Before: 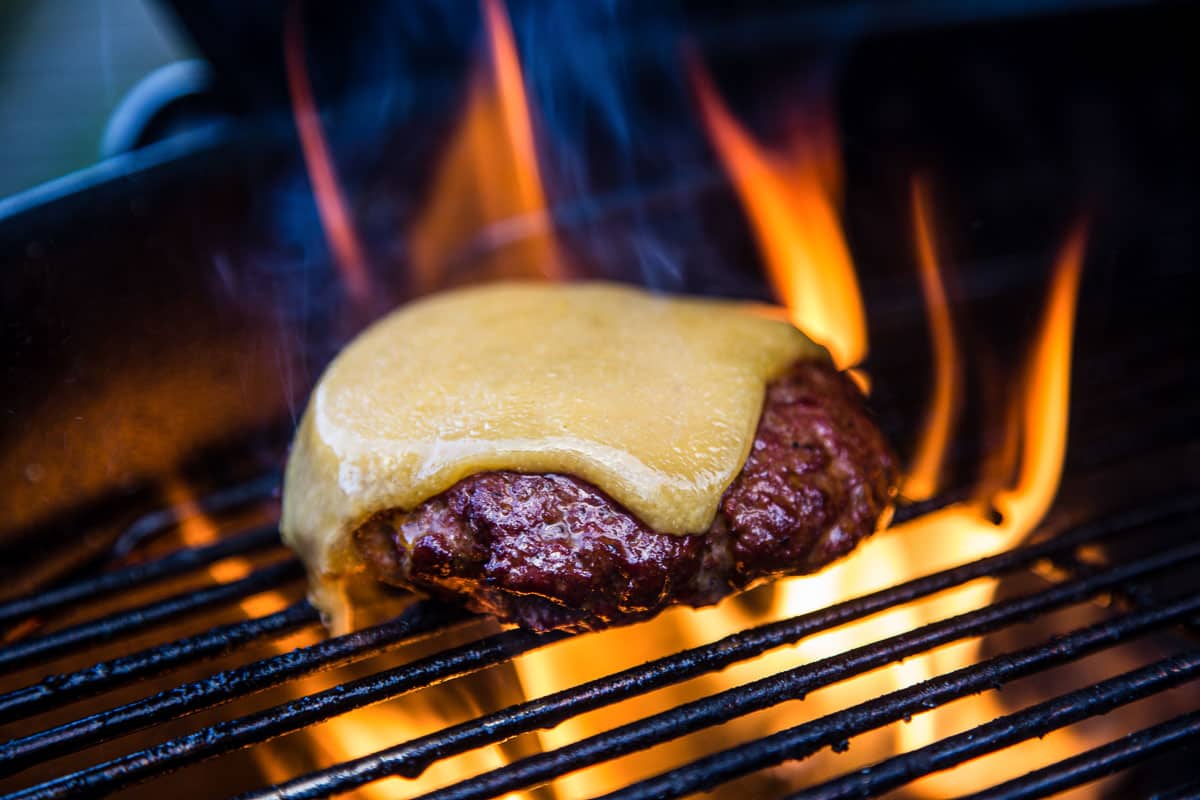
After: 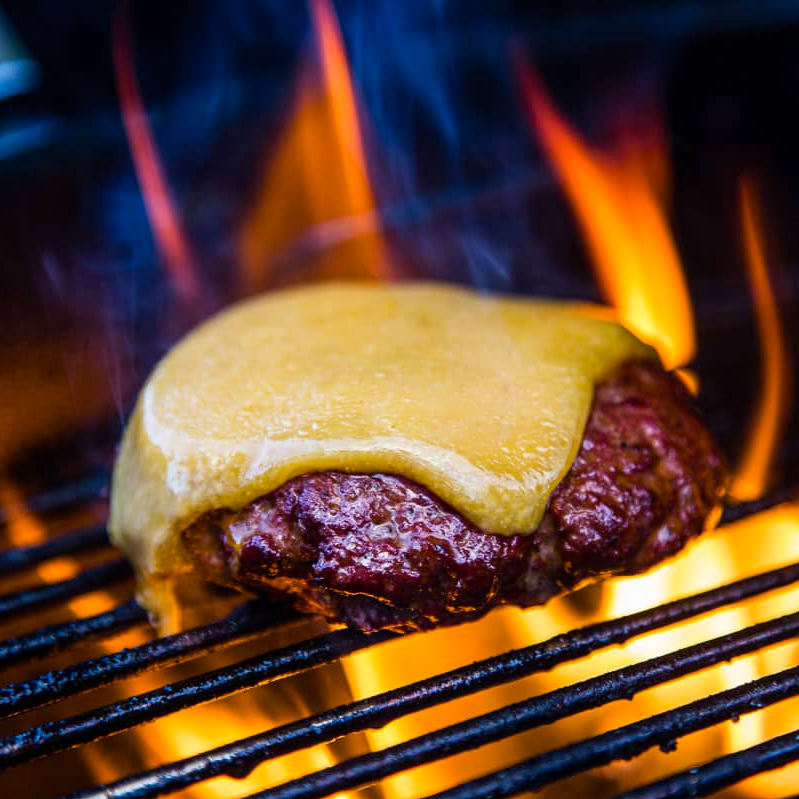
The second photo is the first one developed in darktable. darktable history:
crop and rotate: left 14.385%, right 18.948%
color balance rgb: perceptual saturation grading › global saturation 20%, global vibrance 20%
